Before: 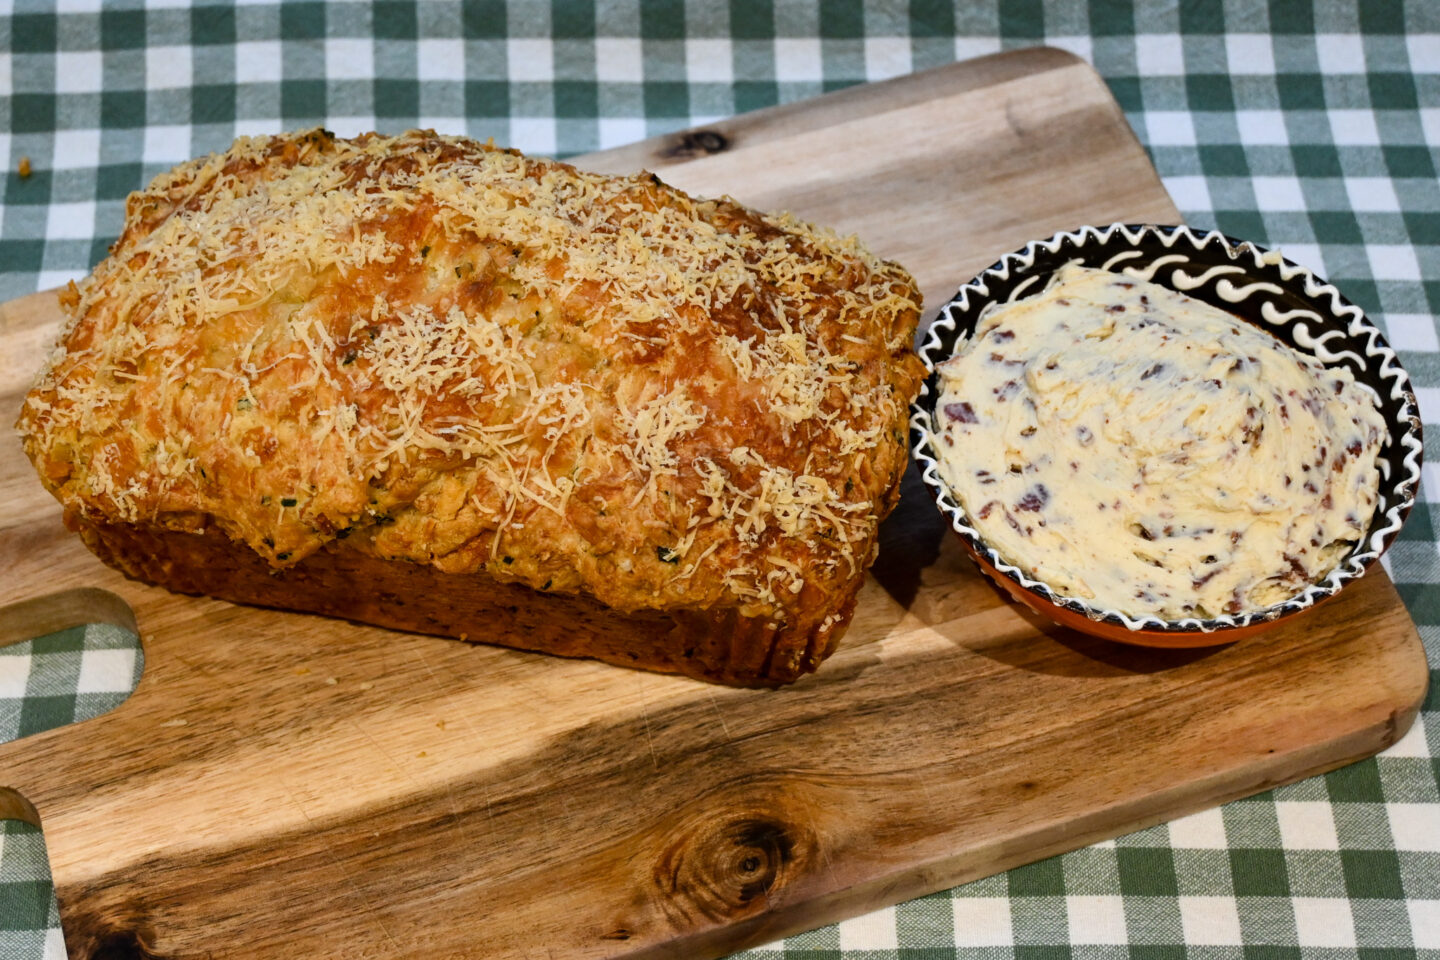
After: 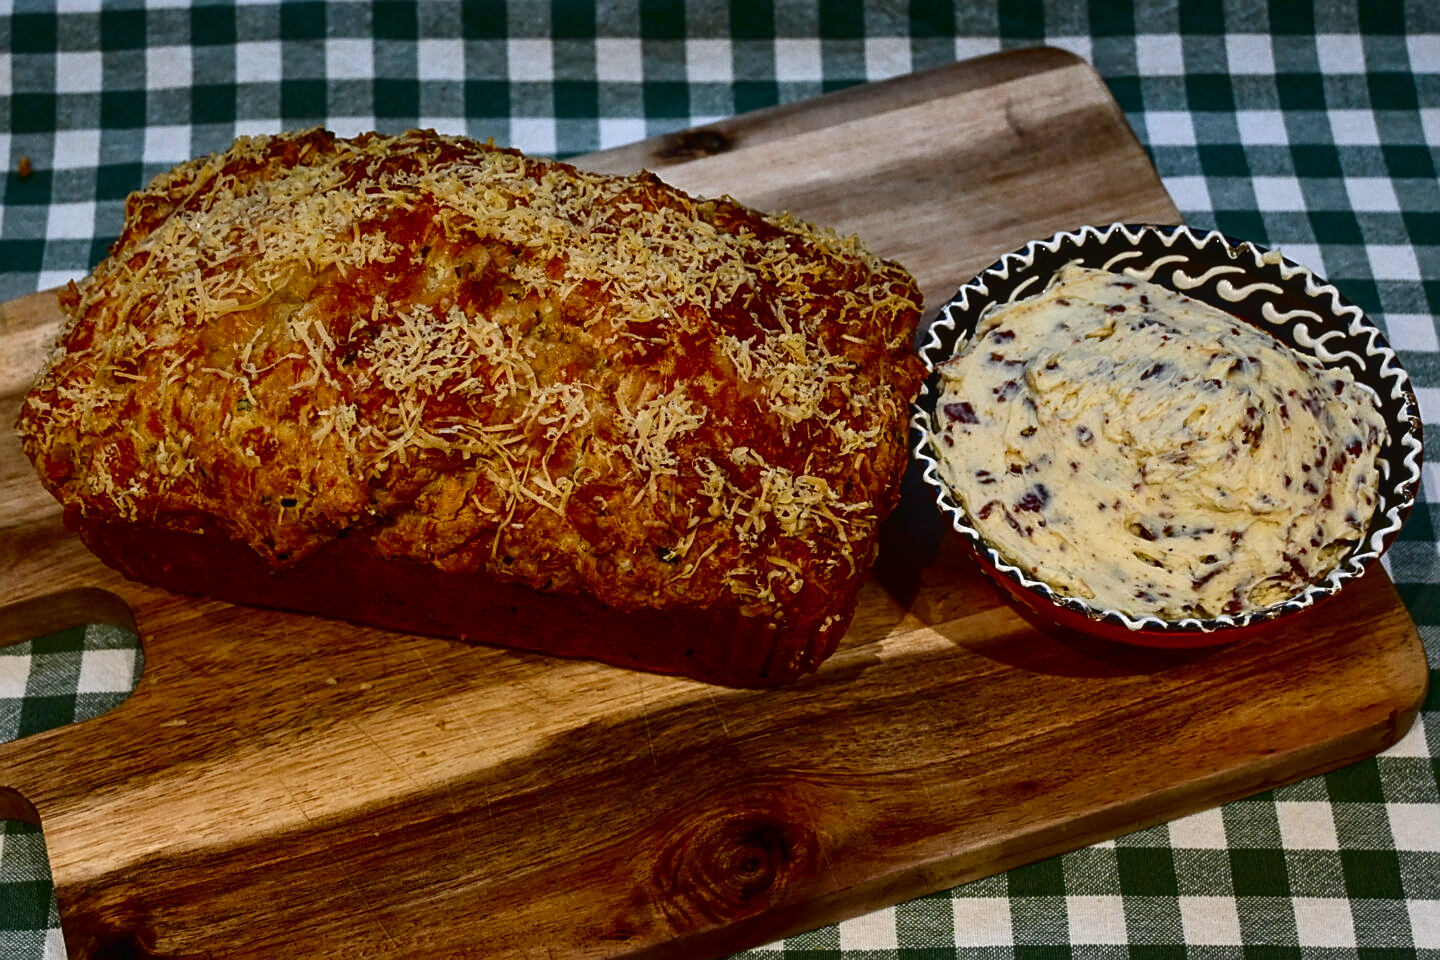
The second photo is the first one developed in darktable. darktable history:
sharpen: on, module defaults
exposure: exposure 0.127 EV, compensate highlight preservation false
contrast brightness saturation: contrast 0.09, brightness -0.59, saturation 0.17
local contrast: detail 110%
